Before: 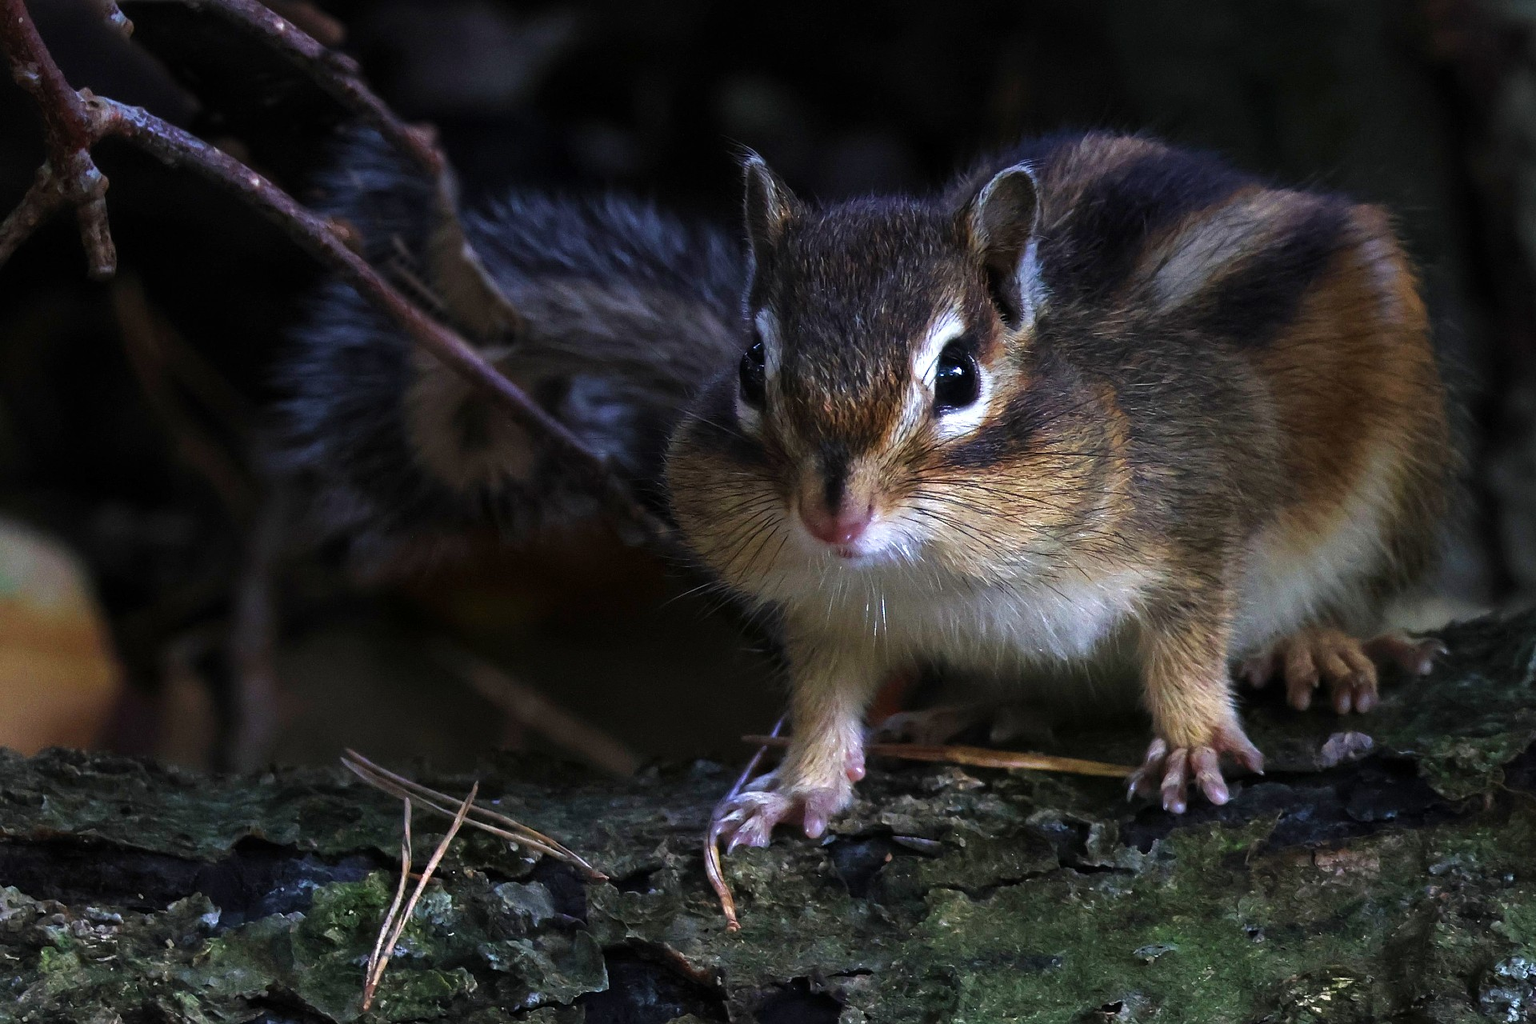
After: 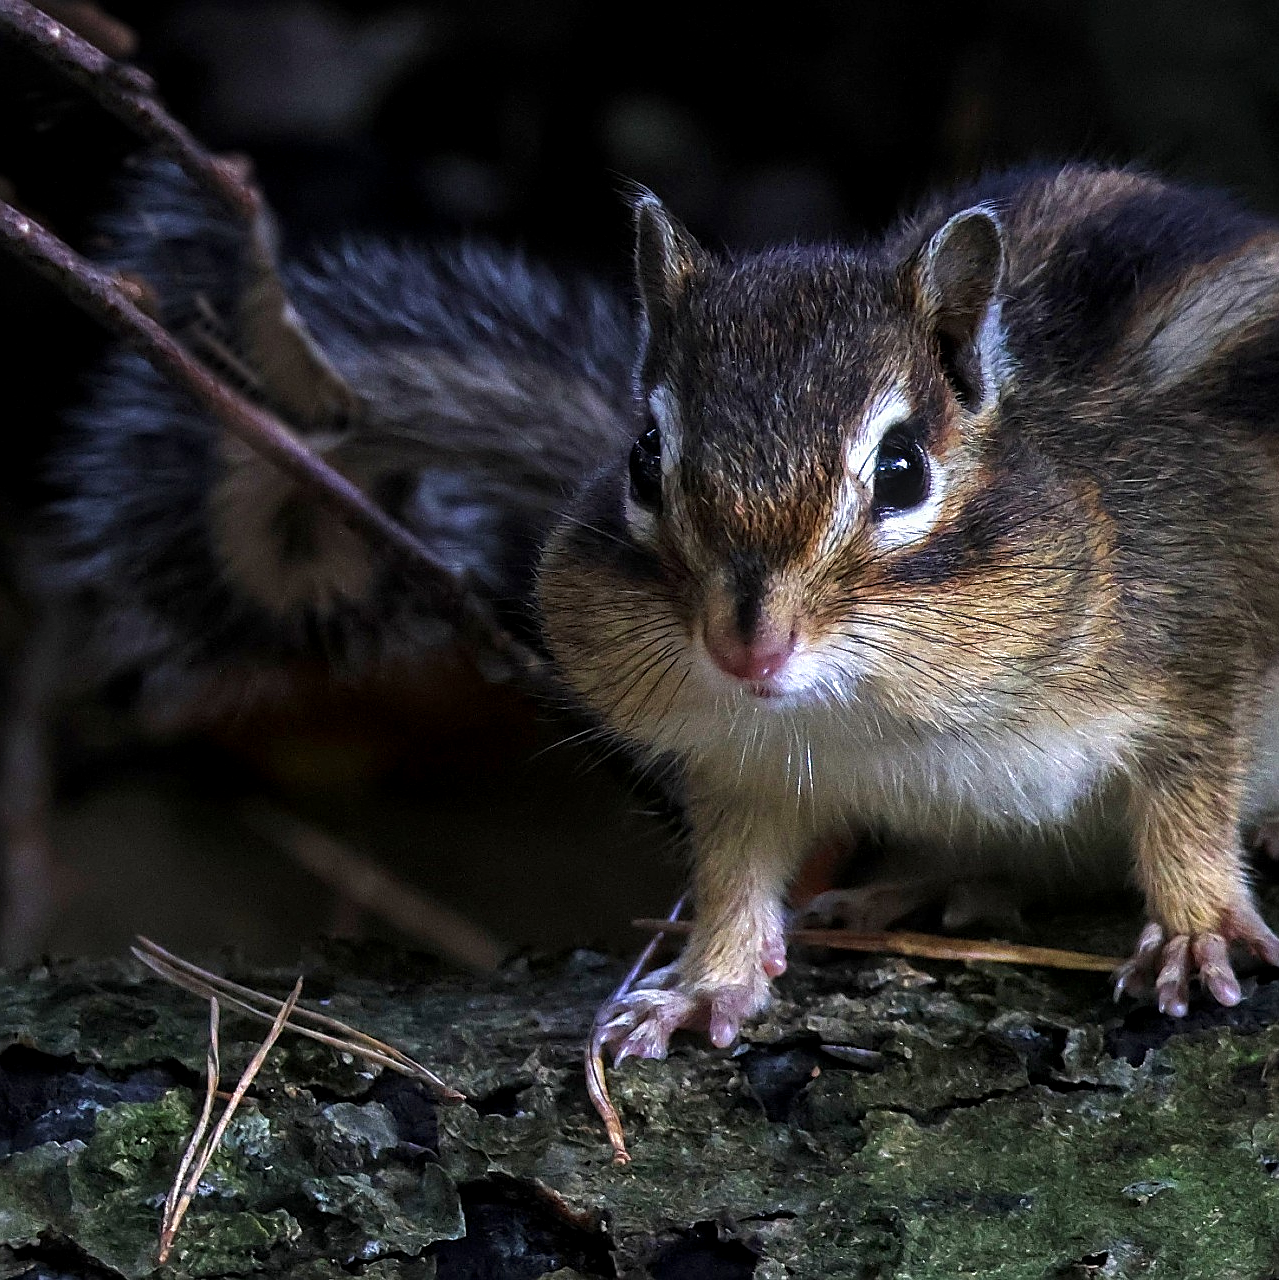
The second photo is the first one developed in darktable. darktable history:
local contrast: detail 130%
sharpen: on, module defaults
crop and rotate: left 15.389%, right 17.952%
